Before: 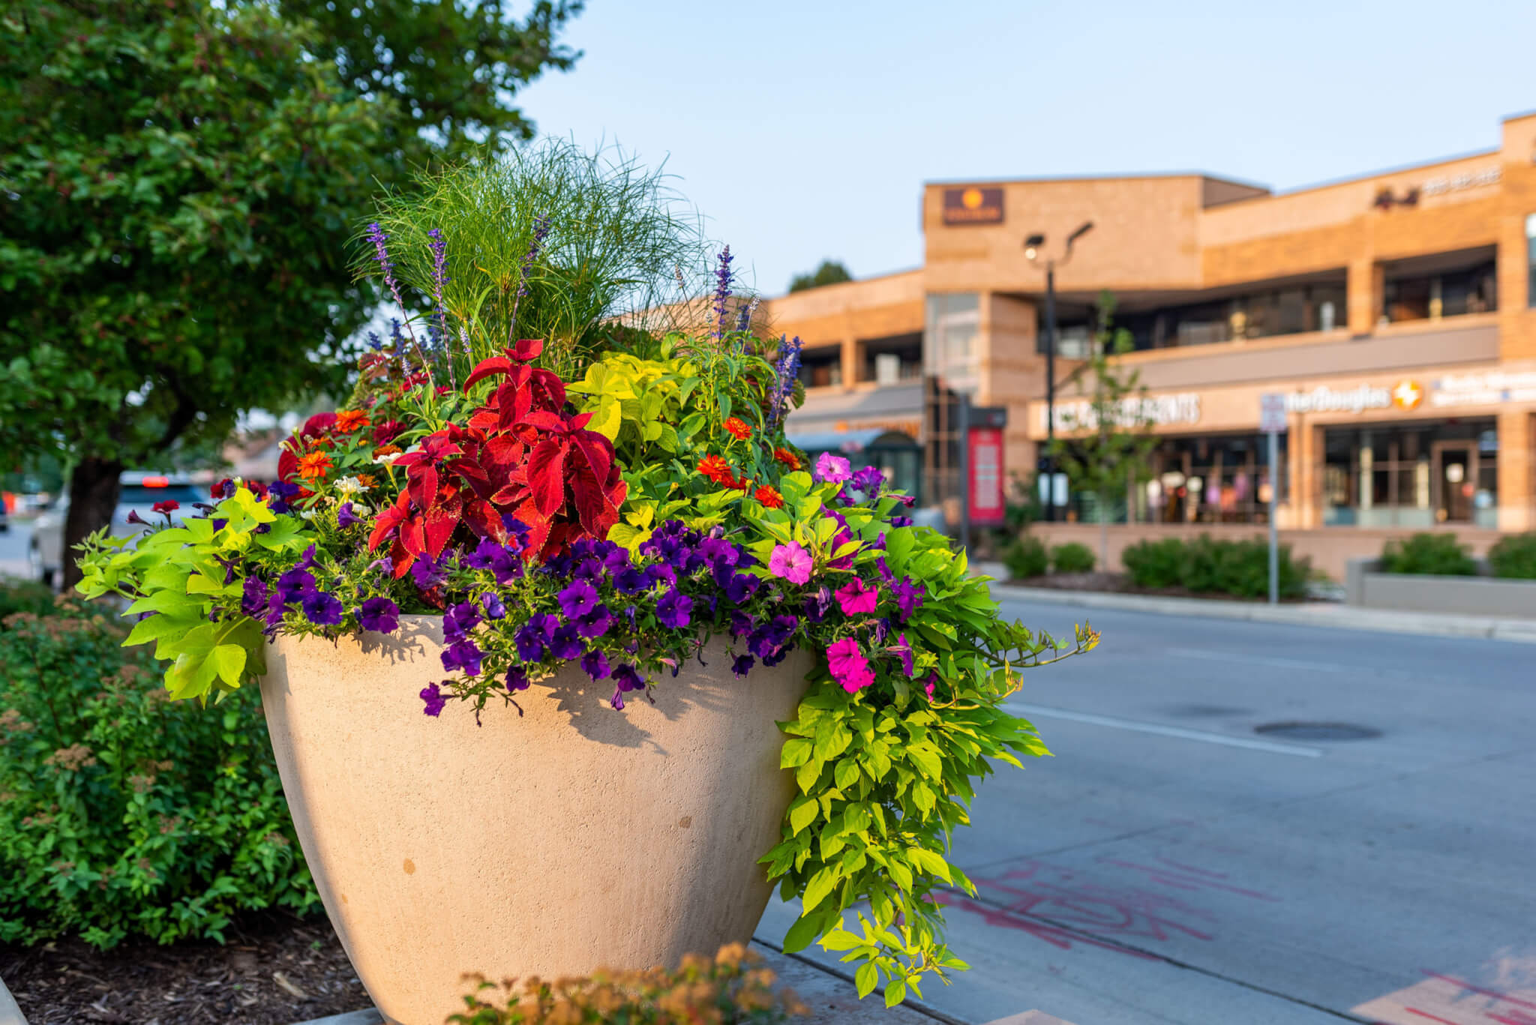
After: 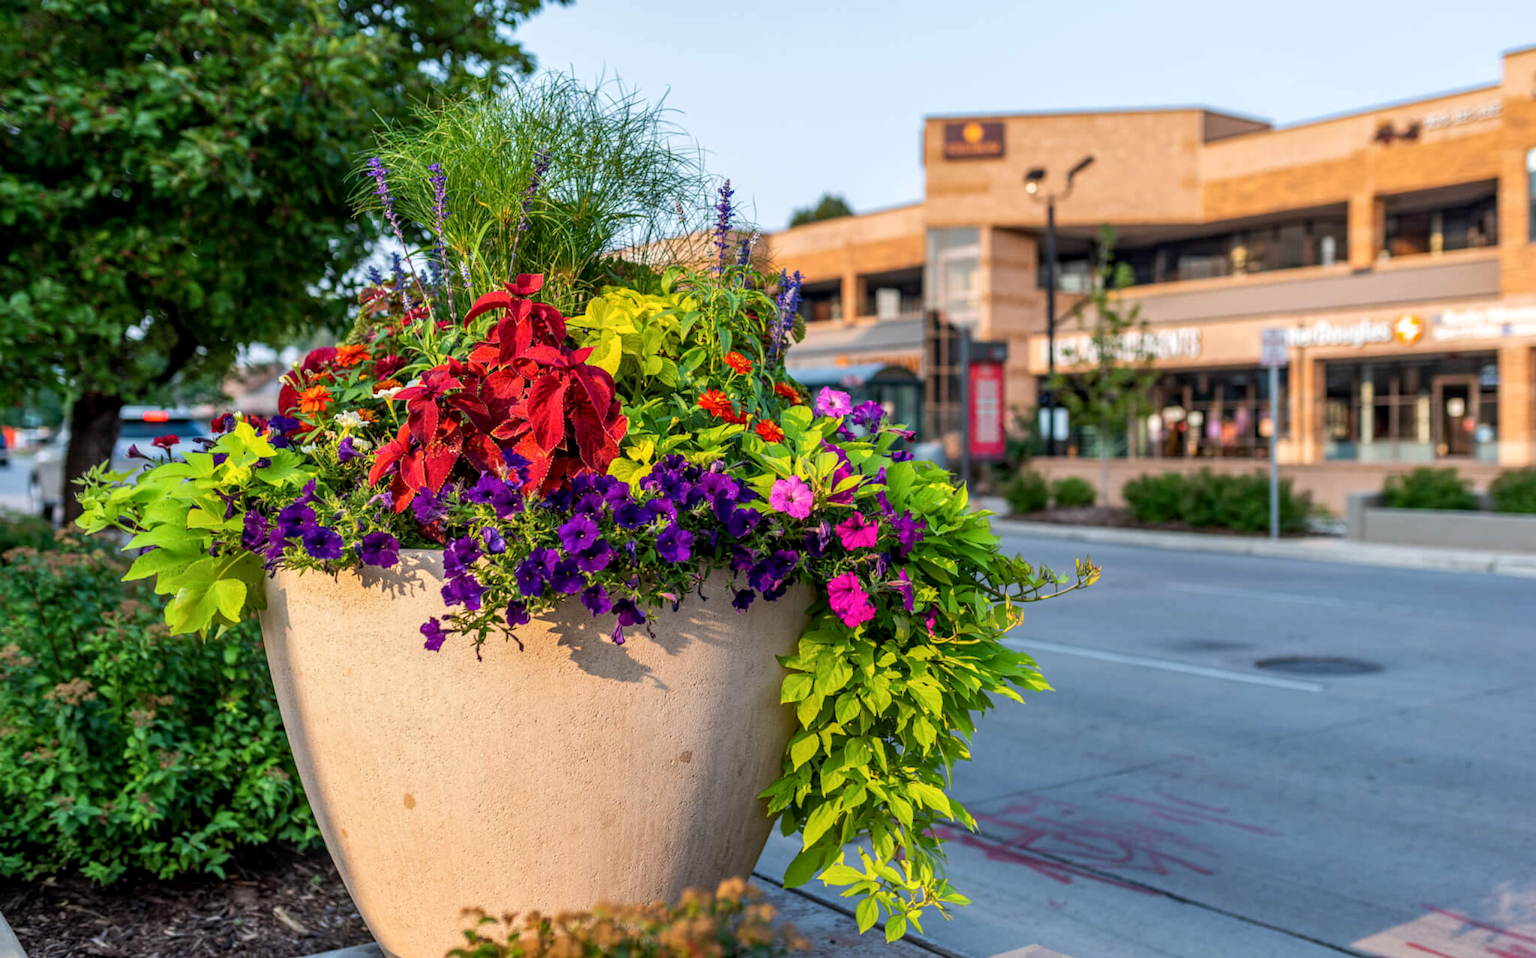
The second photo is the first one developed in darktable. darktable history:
local contrast: on, module defaults
crop and rotate: top 6.452%
